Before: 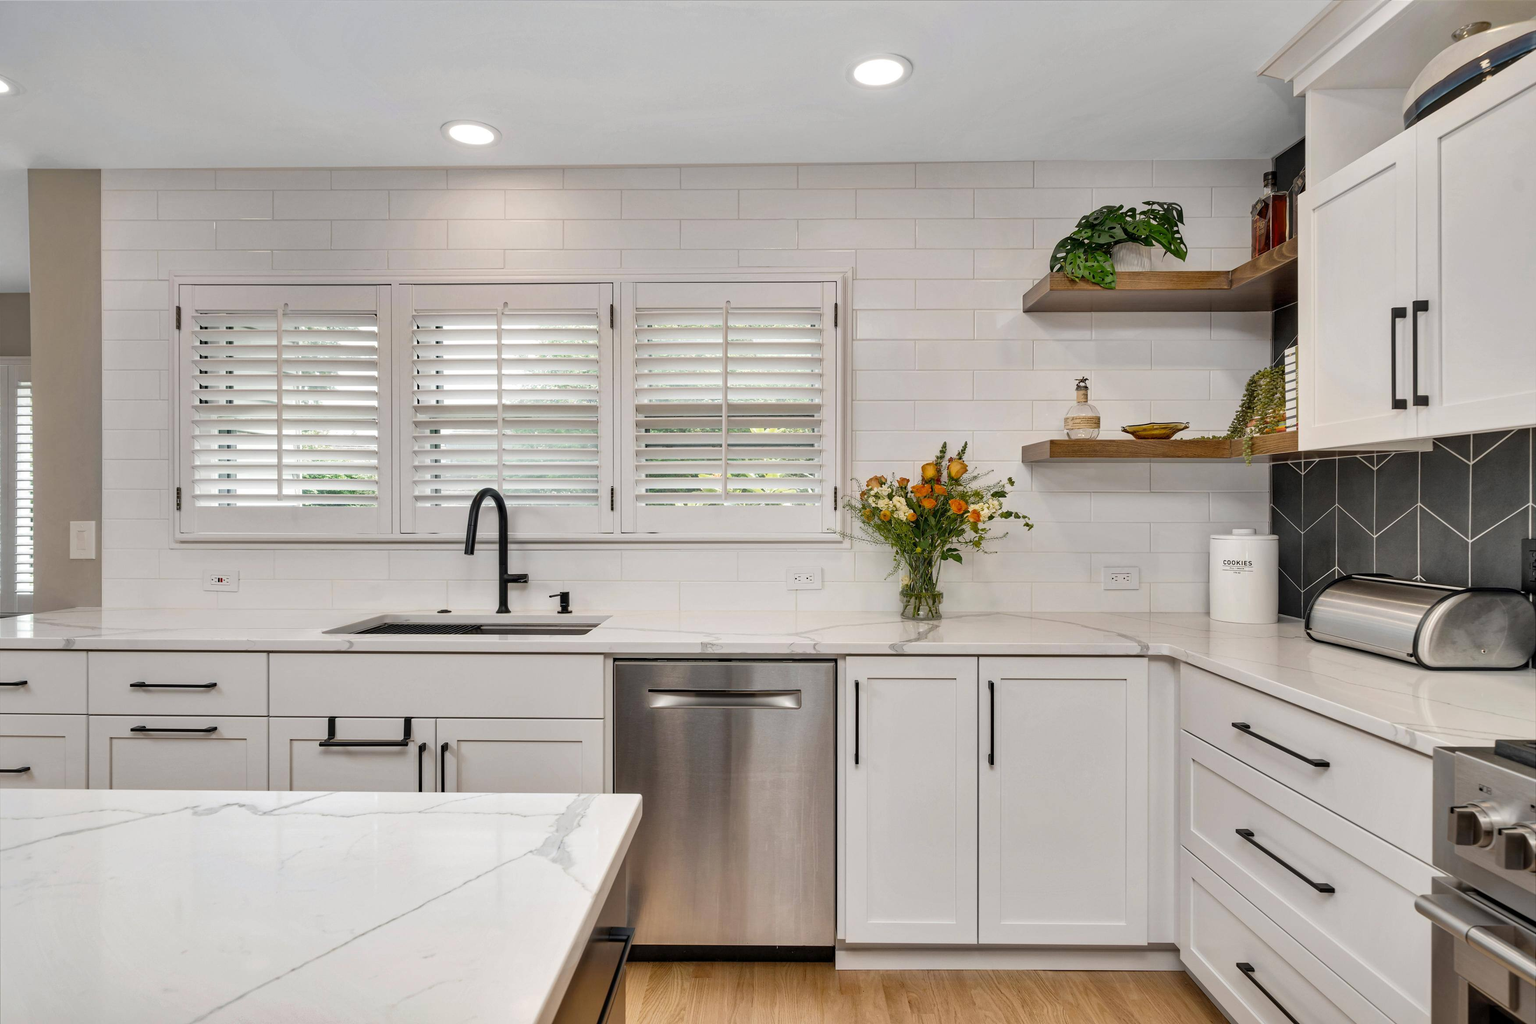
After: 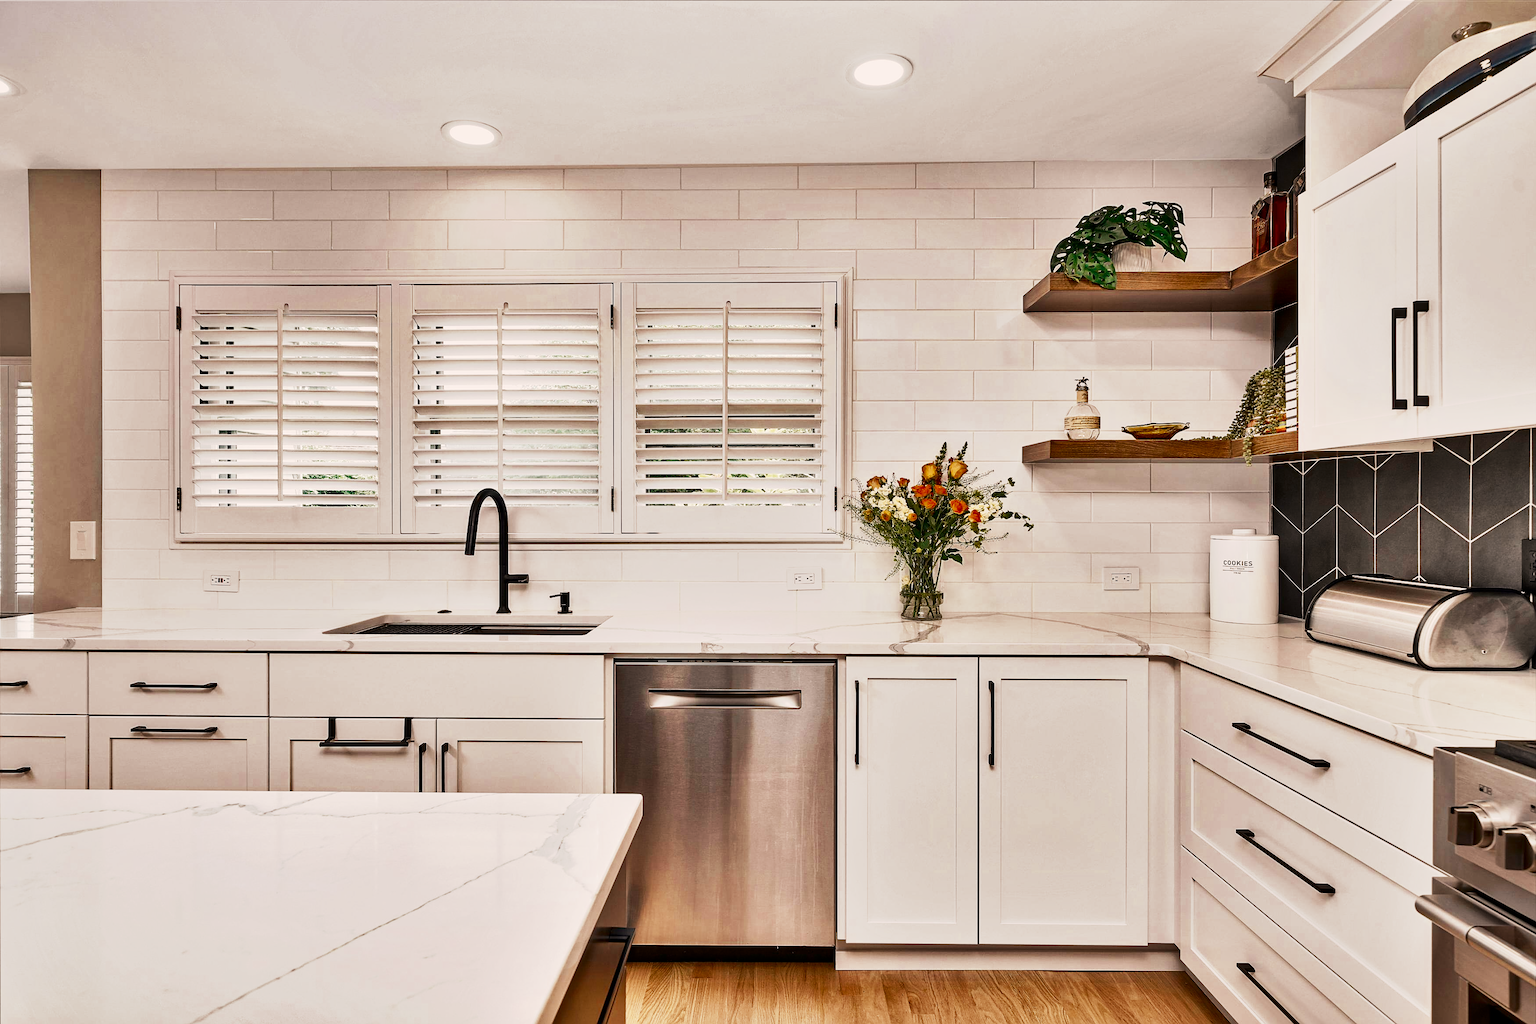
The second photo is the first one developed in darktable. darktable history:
color zones: curves: ch0 [(0, 0.5) (0.125, 0.4) (0.25, 0.5) (0.375, 0.4) (0.5, 0.4) (0.625, 0.35) (0.75, 0.35) (0.875, 0.5)]; ch1 [(0, 0.35) (0.125, 0.45) (0.25, 0.35) (0.375, 0.35) (0.5, 0.35) (0.625, 0.35) (0.75, 0.45) (0.875, 0.35)]; ch2 [(0, 0.6) (0.125, 0.5) (0.25, 0.5) (0.375, 0.6) (0.5, 0.6) (0.625, 0.5) (0.75, 0.5) (0.875, 0.5)]
white balance: red 1.127, blue 0.943
sharpen: on, module defaults
shadows and highlights: soften with gaussian
tone equalizer: -8 EV -0.417 EV, -7 EV -0.389 EV, -6 EV -0.333 EV, -5 EV -0.222 EV, -3 EV 0.222 EV, -2 EV 0.333 EV, -1 EV 0.389 EV, +0 EV 0.417 EV, edges refinement/feathering 500, mask exposure compensation -1.57 EV, preserve details no
contrast brightness saturation: contrast 0.12, brightness -0.12, saturation 0.2
base curve: curves: ch0 [(0, 0) (0.088, 0.125) (0.176, 0.251) (0.354, 0.501) (0.613, 0.749) (1, 0.877)], preserve colors none
